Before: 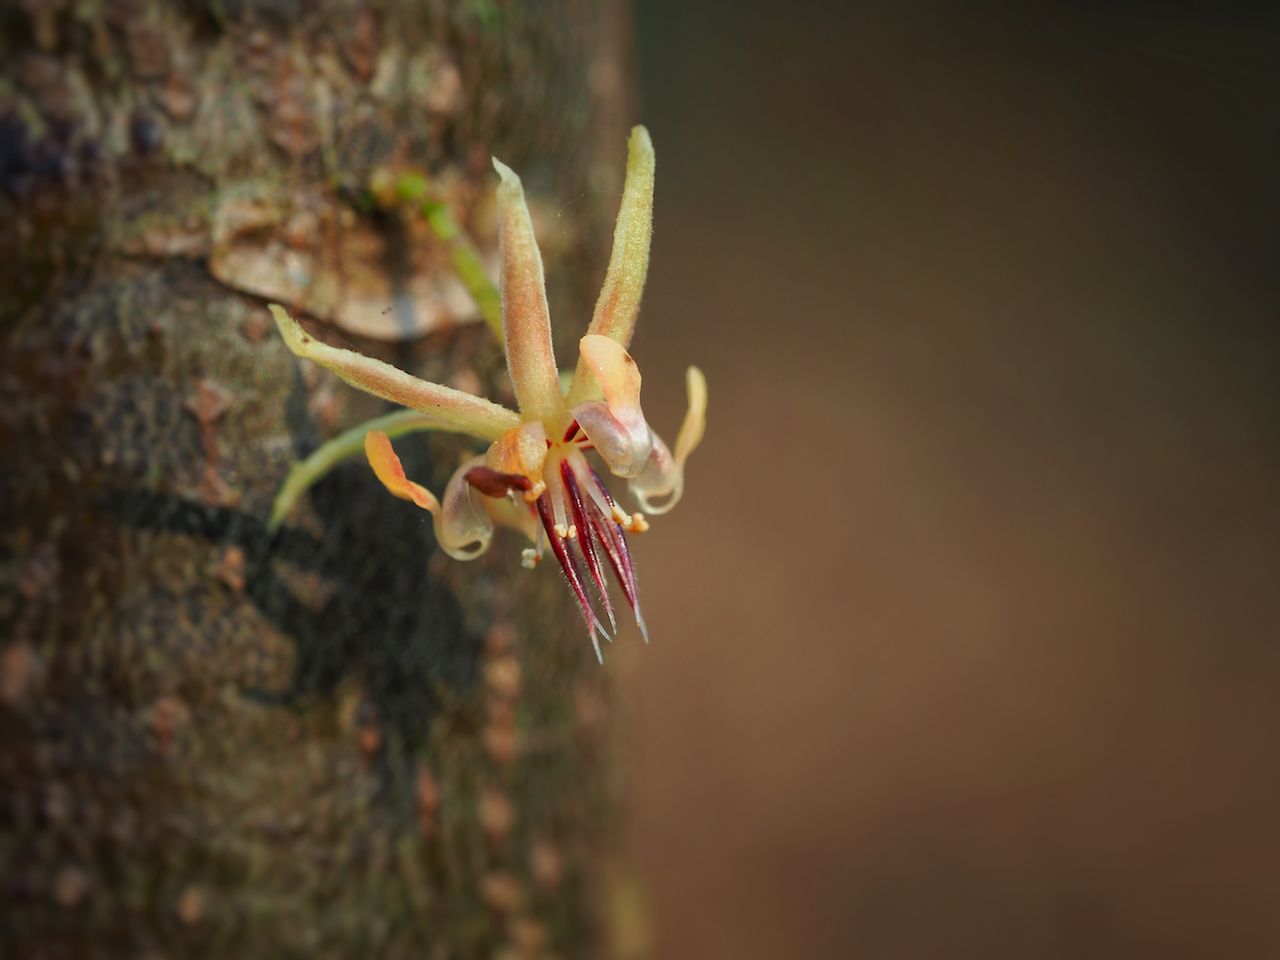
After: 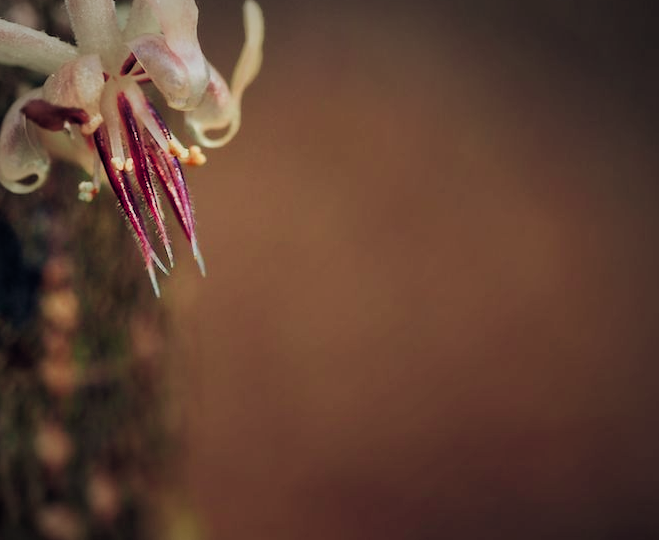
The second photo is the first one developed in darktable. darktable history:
crop: left 34.681%, top 38.321%, right 13.769%, bottom 5.379%
color balance rgb: shadows lift › chroma 2.05%, shadows lift › hue 52.2°, global offset › chroma 0.249%, global offset › hue 257.86°, perceptual saturation grading › global saturation 20%, perceptual saturation grading › highlights -50.287%, perceptual saturation grading › shadows 30.633%
filmic rgb: black relative exposure -5.03 EV, white relative exposure 3.96 EV, threshold 2.95 EV, hardness 2.89, contrast 1.297, highlights saturation mix -28.72%, enable highlight reconstruction true
velvia: strength 44.55%
vignetting: brightness -0.348, center (-0.03, 0.232), automatic ratio true
